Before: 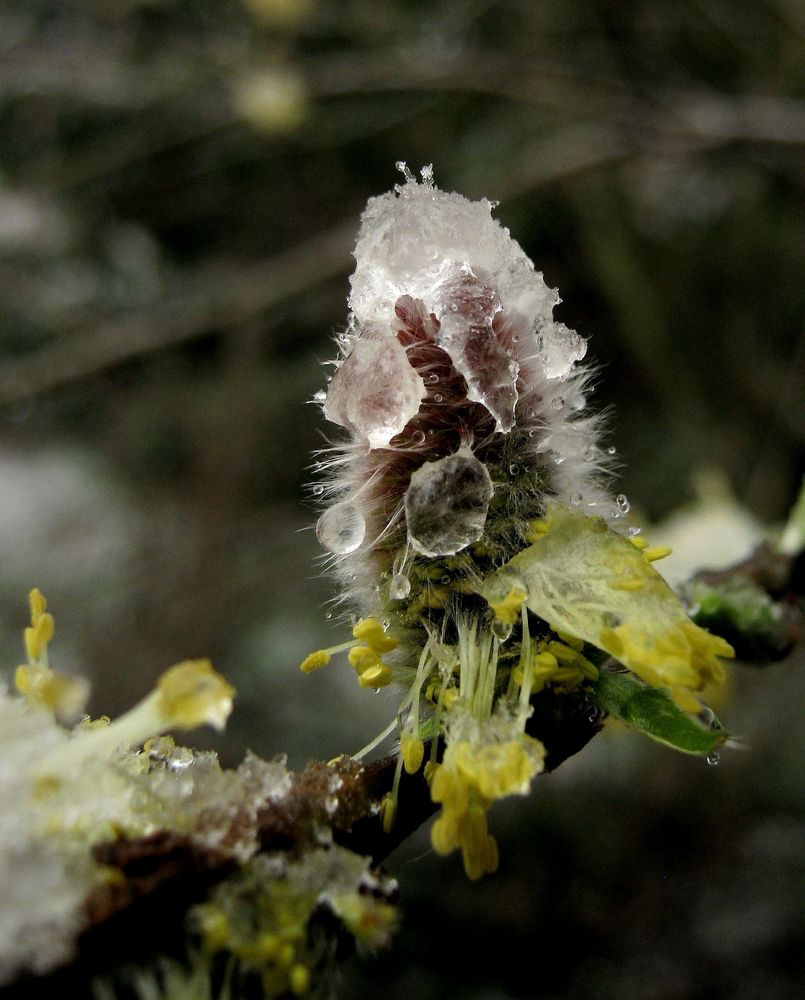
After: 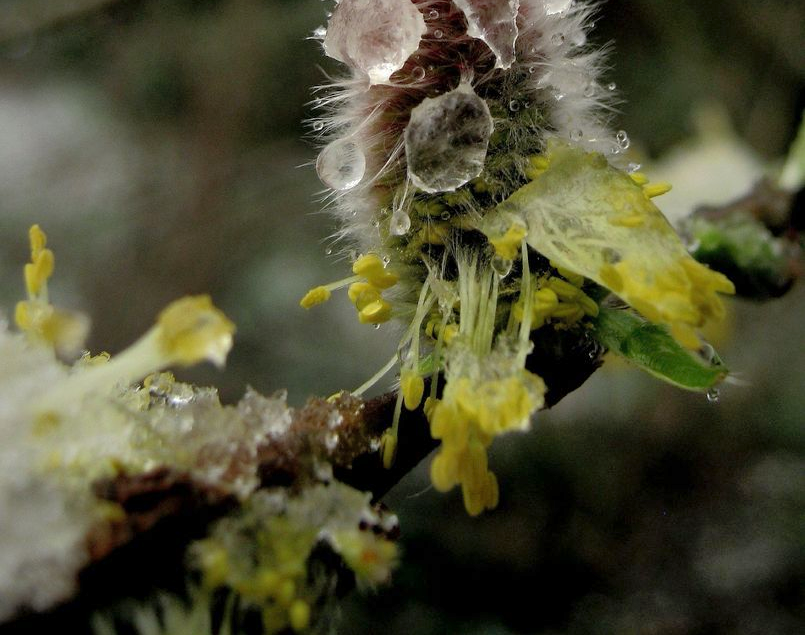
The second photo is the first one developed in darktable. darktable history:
crop and rotate: top 36.435%
shadows and highlights: on, module defaults
